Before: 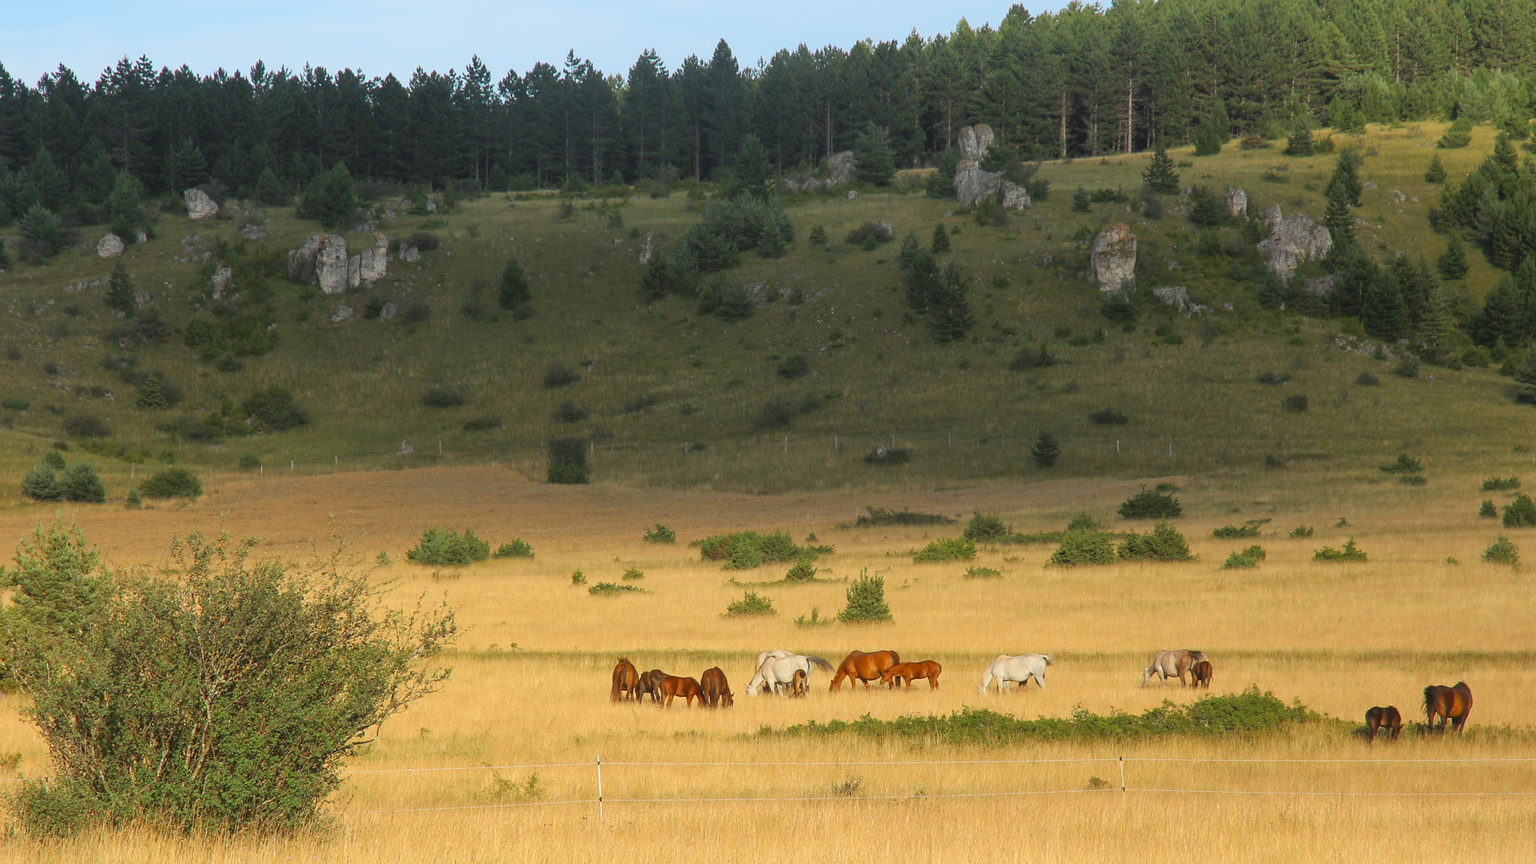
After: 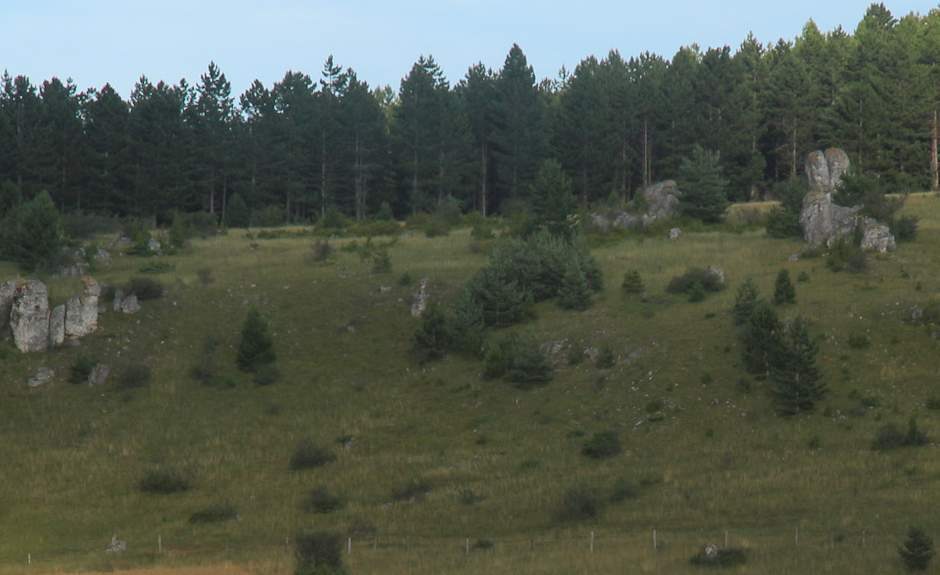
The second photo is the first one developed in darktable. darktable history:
crop: left 19.556%, right 30.401%, bottom 46.458%
rotate and perspective: rotation 0.226°, lens shift (vertical) -0.042, crop left 0.023, crop right 0.982, crop top 0.006, crop bottom 0.994
